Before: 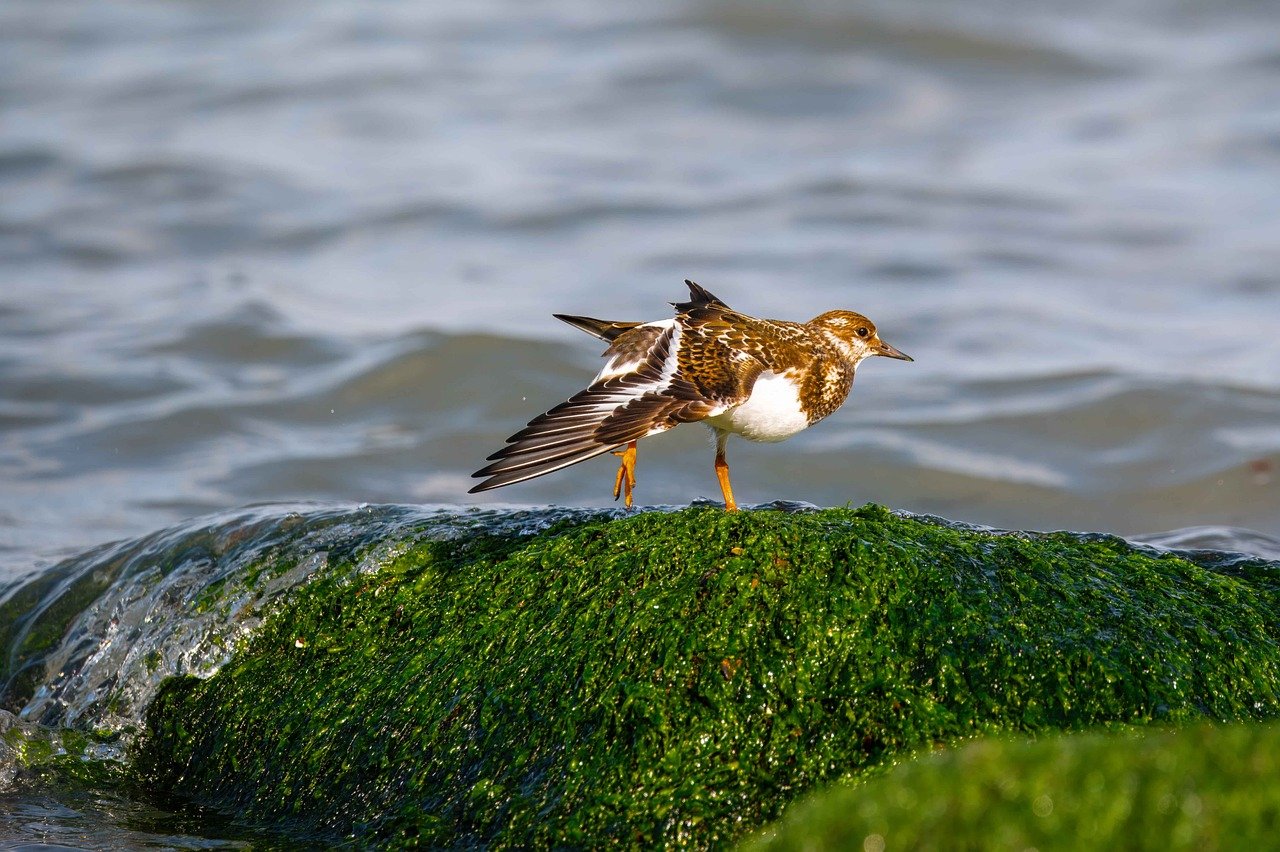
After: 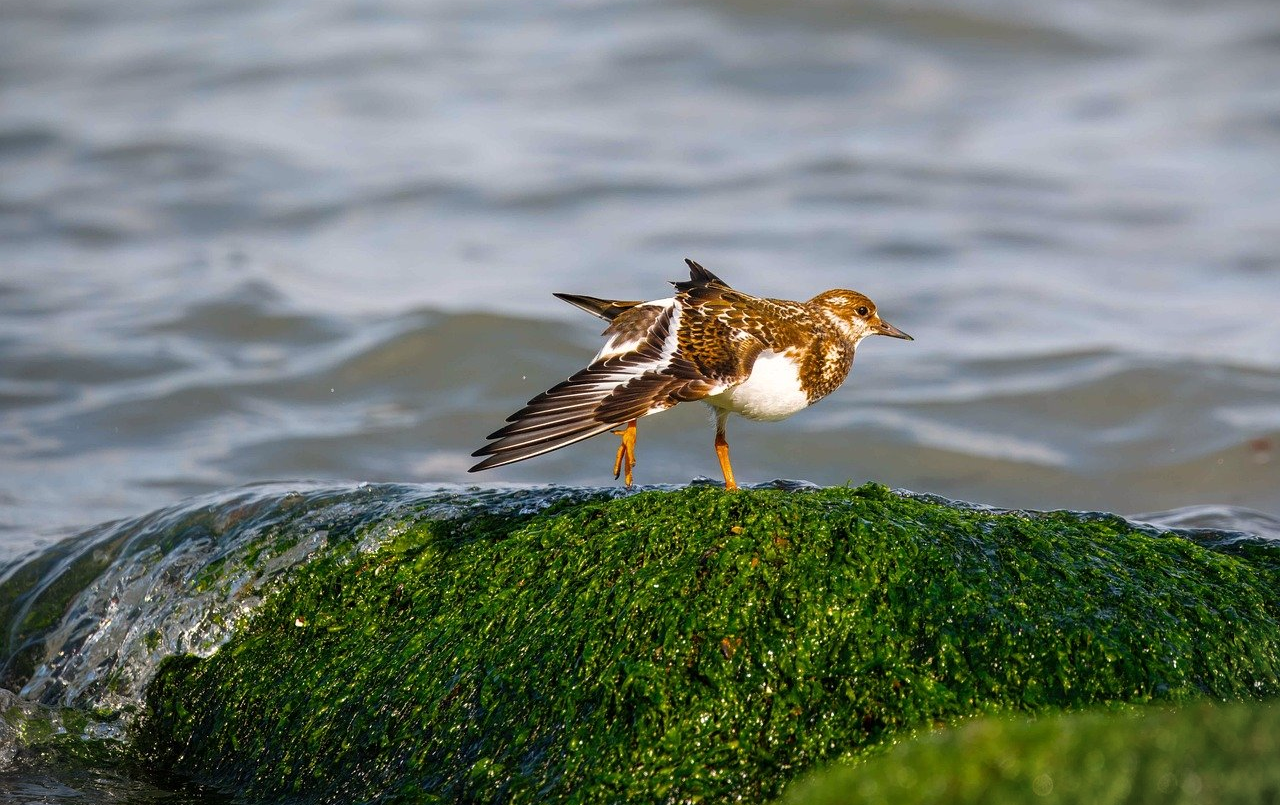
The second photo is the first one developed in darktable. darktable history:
white balance: red 1.009, blue 0.985
vignetting: fall-off start 100%, brightness -0.282, width/height ratio 1.31
crop and rotate: top 2.479%, bottom 3.018%
